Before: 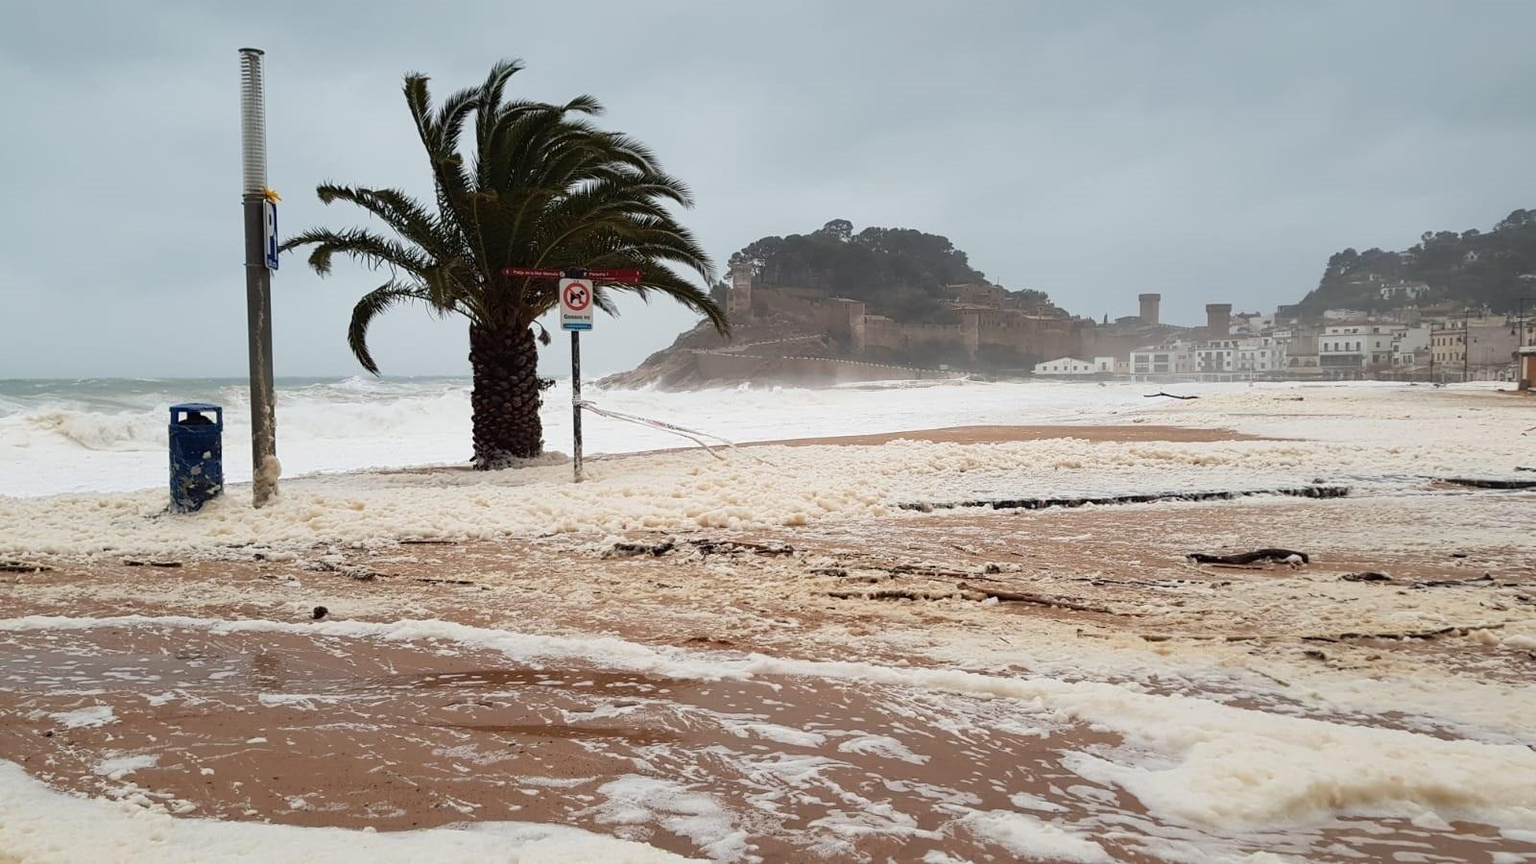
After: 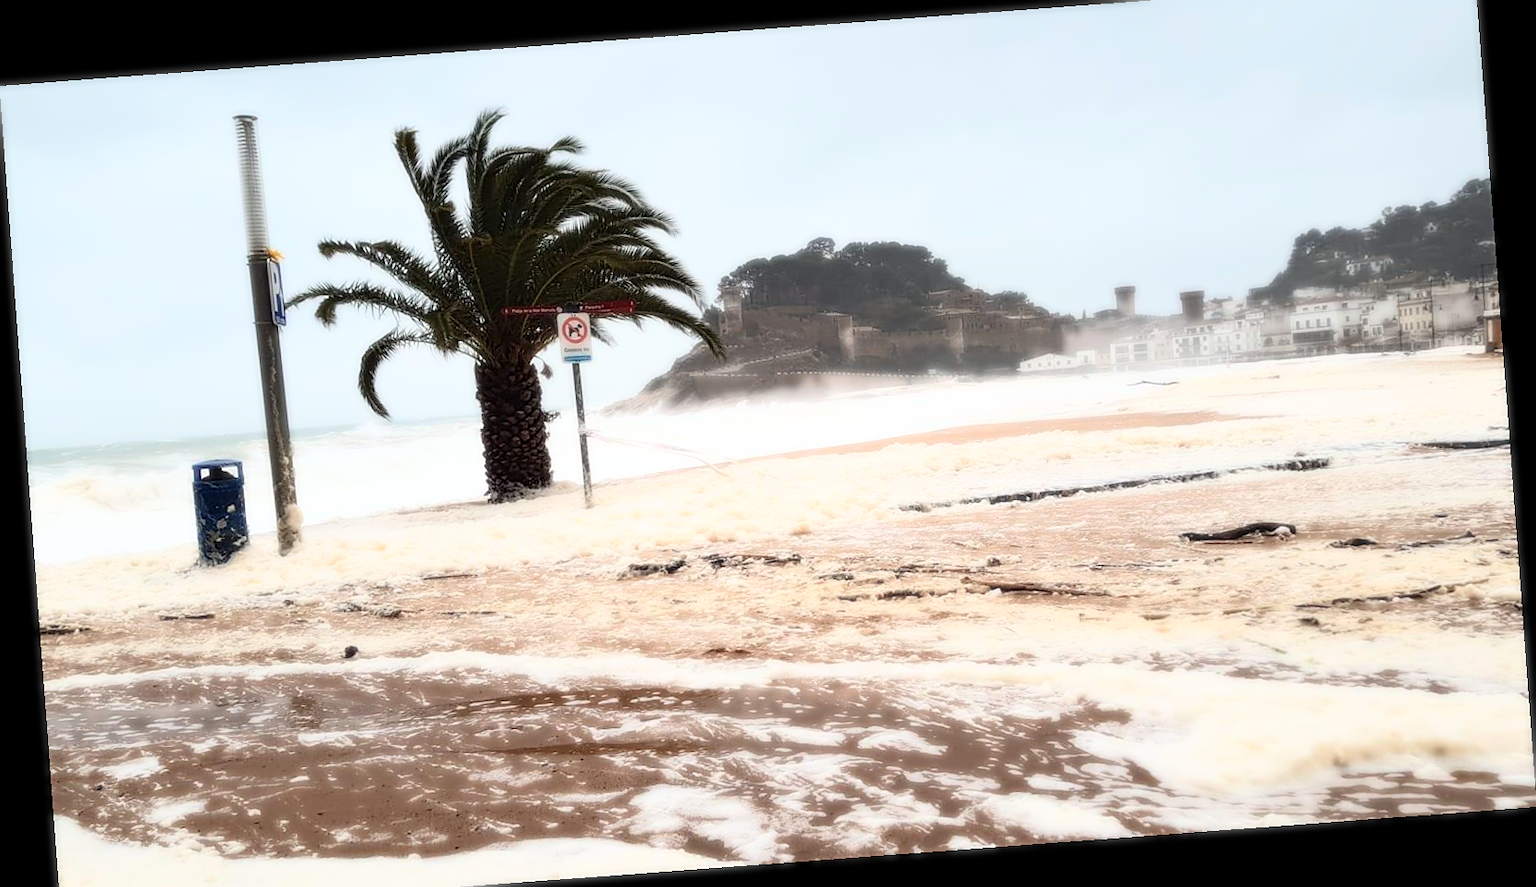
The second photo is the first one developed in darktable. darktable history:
rotate and perspective: rotation -4.25°, automatic cropping off
bloom: size 0%, threshold 54.82%, strength 8.31%
sharpen: on, module defaults
crop and rotate: top 2.479%, bottom 3.018%
